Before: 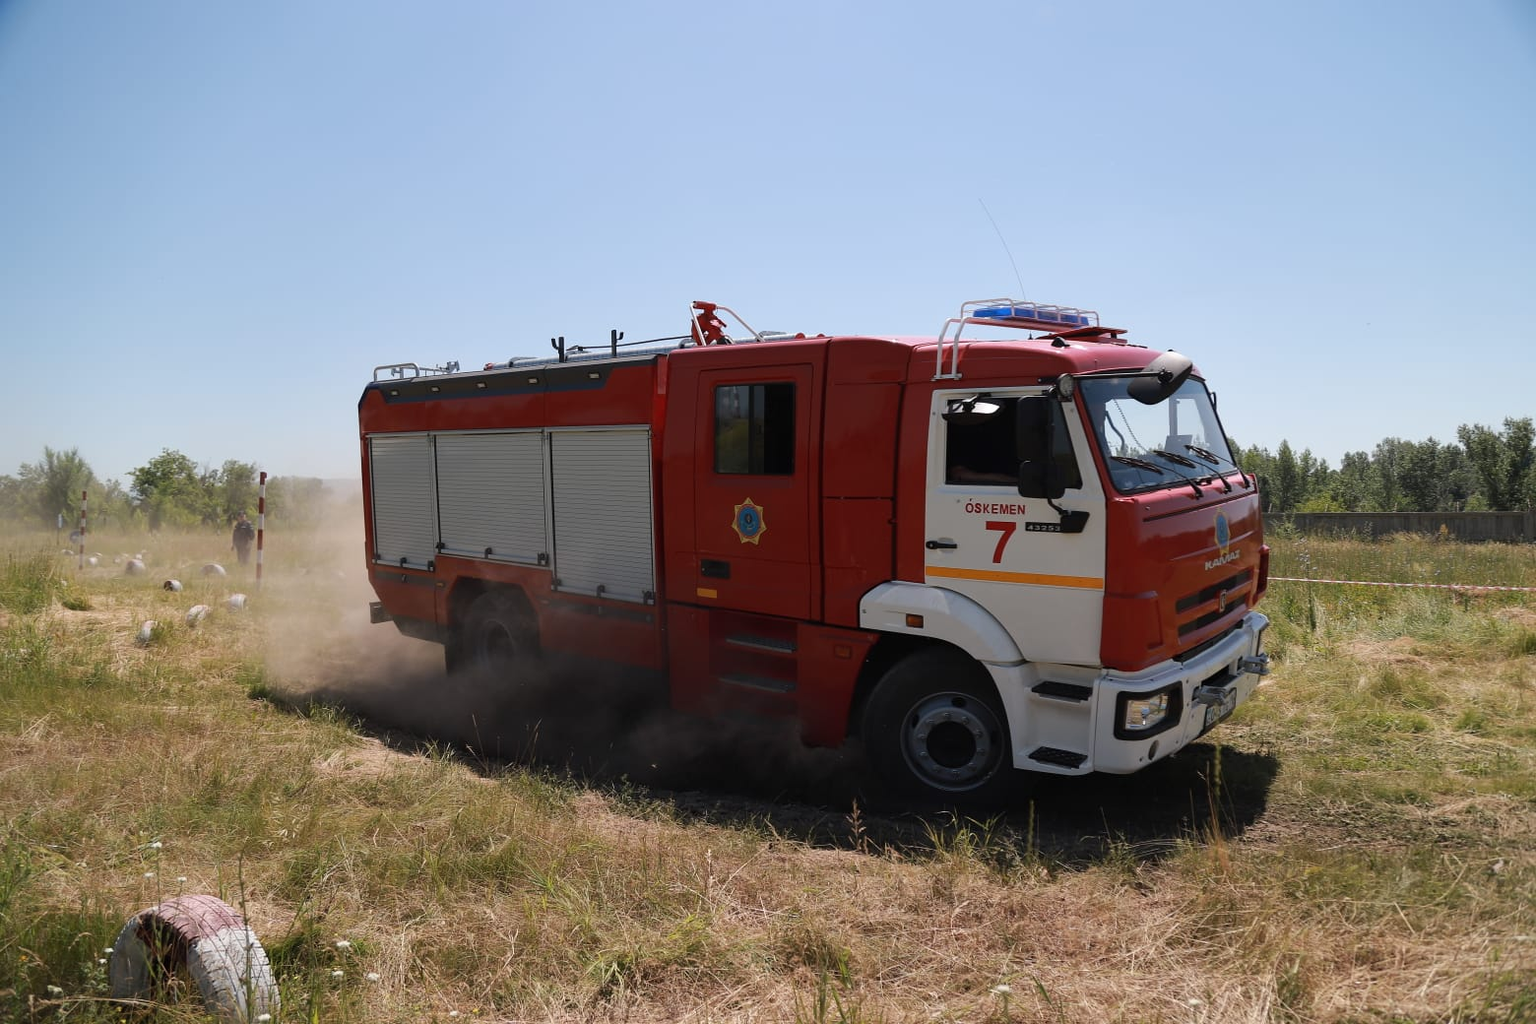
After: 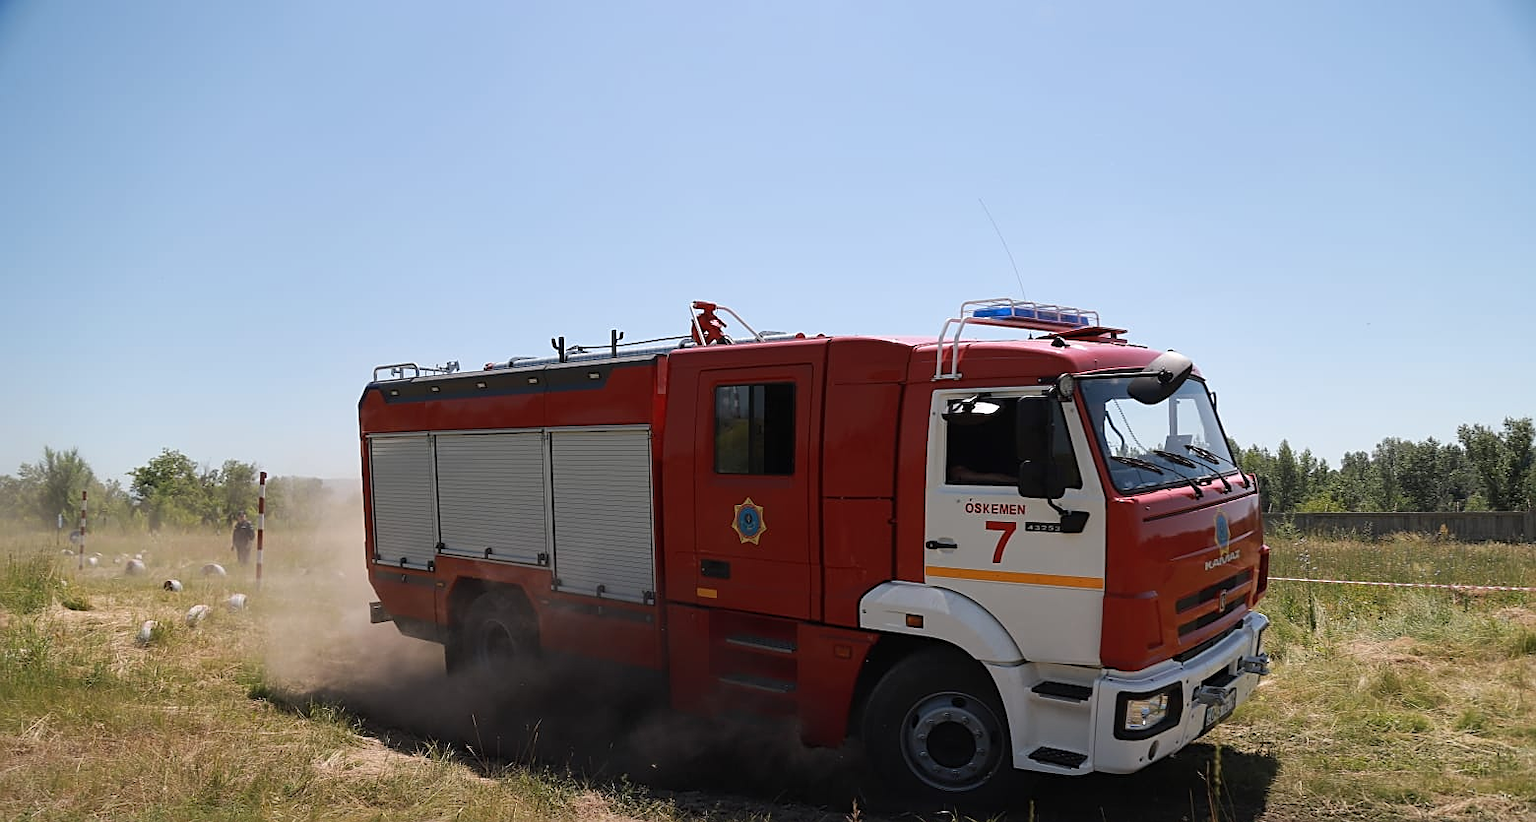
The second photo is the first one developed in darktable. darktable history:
crop: bottom 19.644%
sharpen: on, module defaults
levels: levels [0, 0.492, 0.984]
